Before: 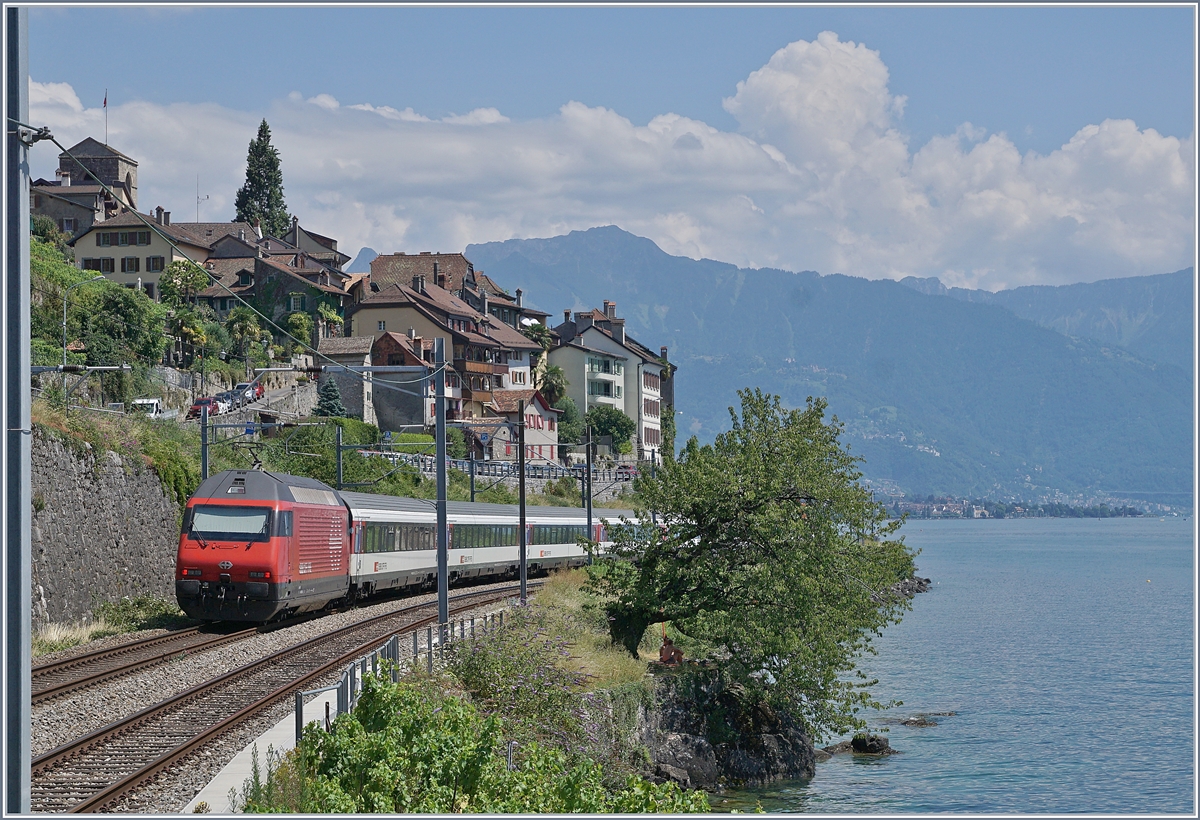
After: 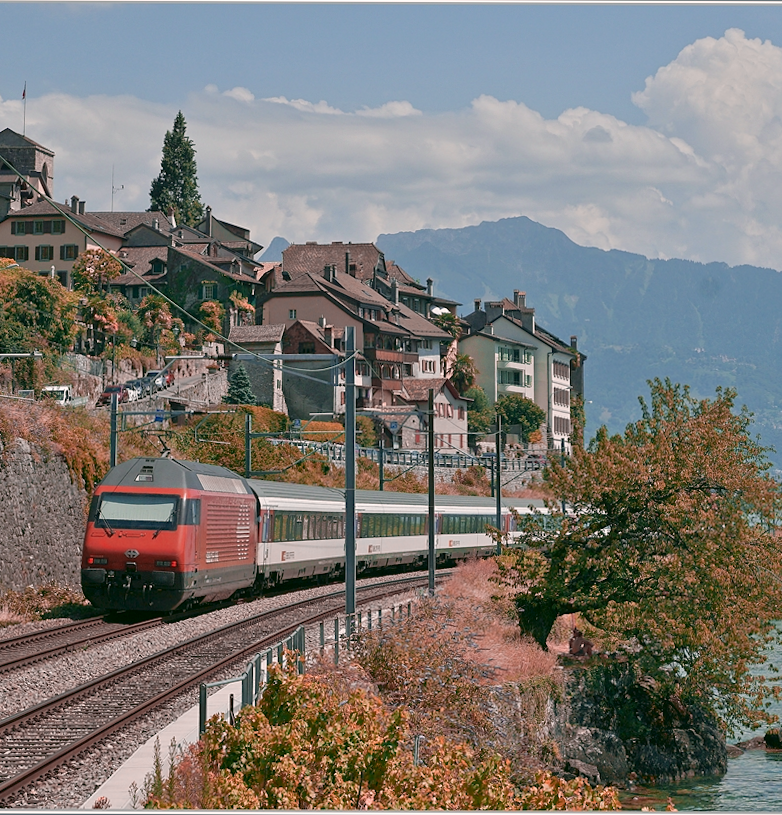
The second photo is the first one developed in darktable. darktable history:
crop and rotate: left 6.617%, right 26.717%
color zones: curves: ch2 [(0, 0.5) (0.084, 0.497) (0.323, 0.335) (0.4, 0.497) (1, 0.5)], process mode strong
rotate and perspective: rotation 0.226°, lens shift (vertical) -0.042, crop left 0.023, crop right 0.982, crop top 0.006, crop bottom 0.994
color correction: highlights a* 4.02, highlights b* 4.98, shadows a* -7.55, shadows b* 4.98
